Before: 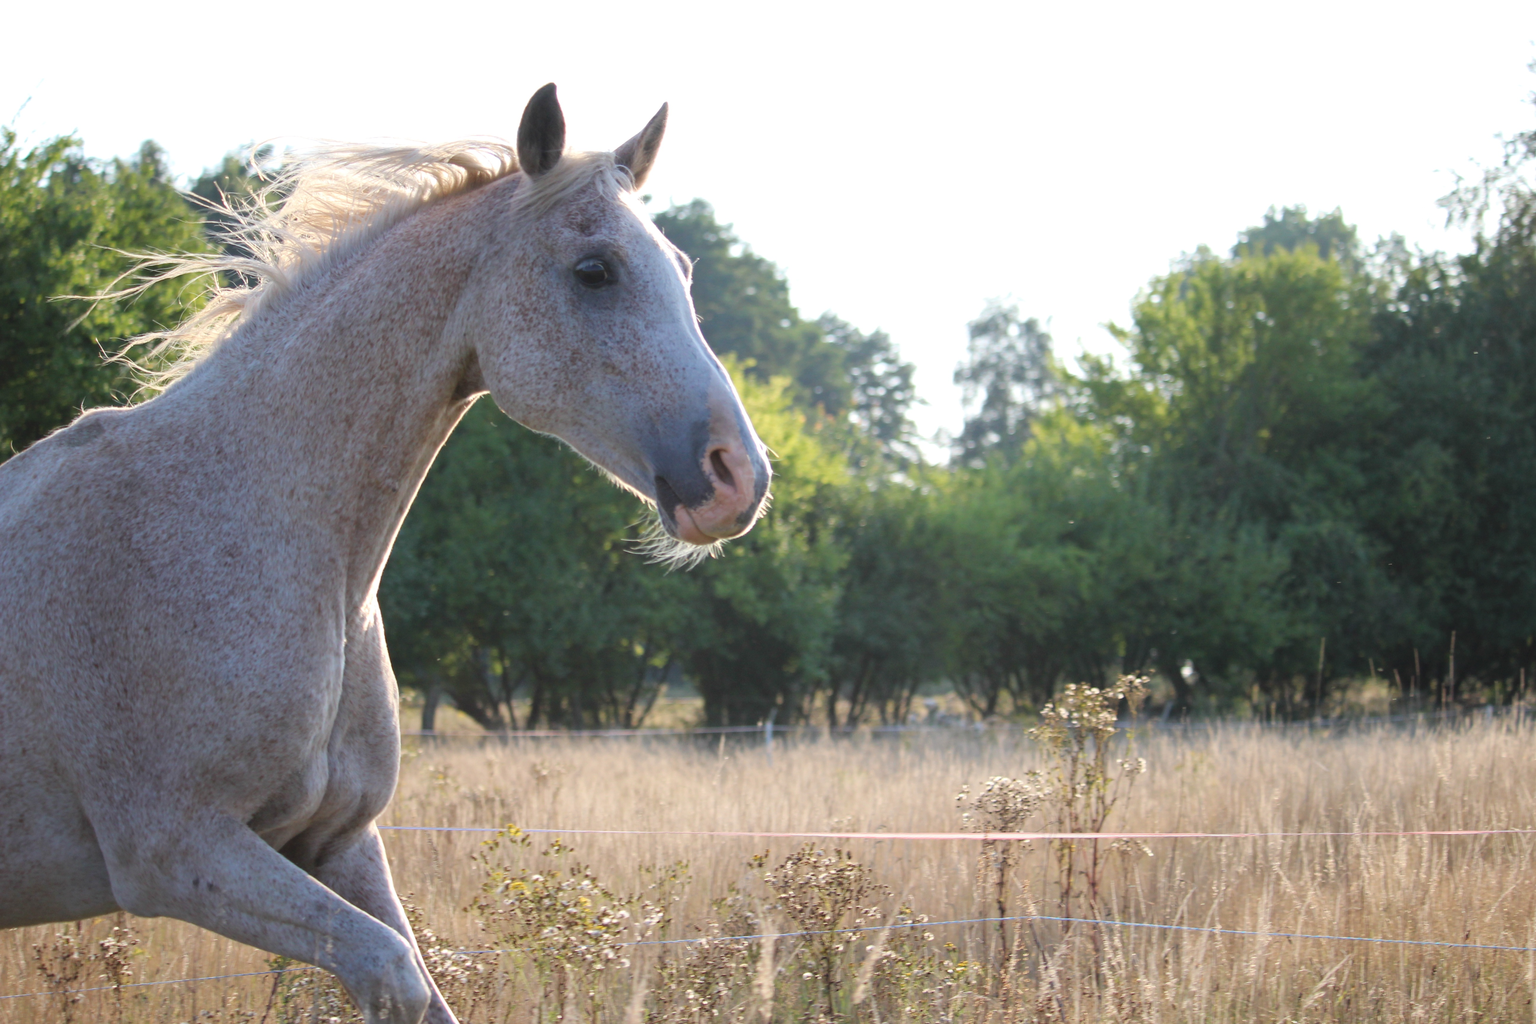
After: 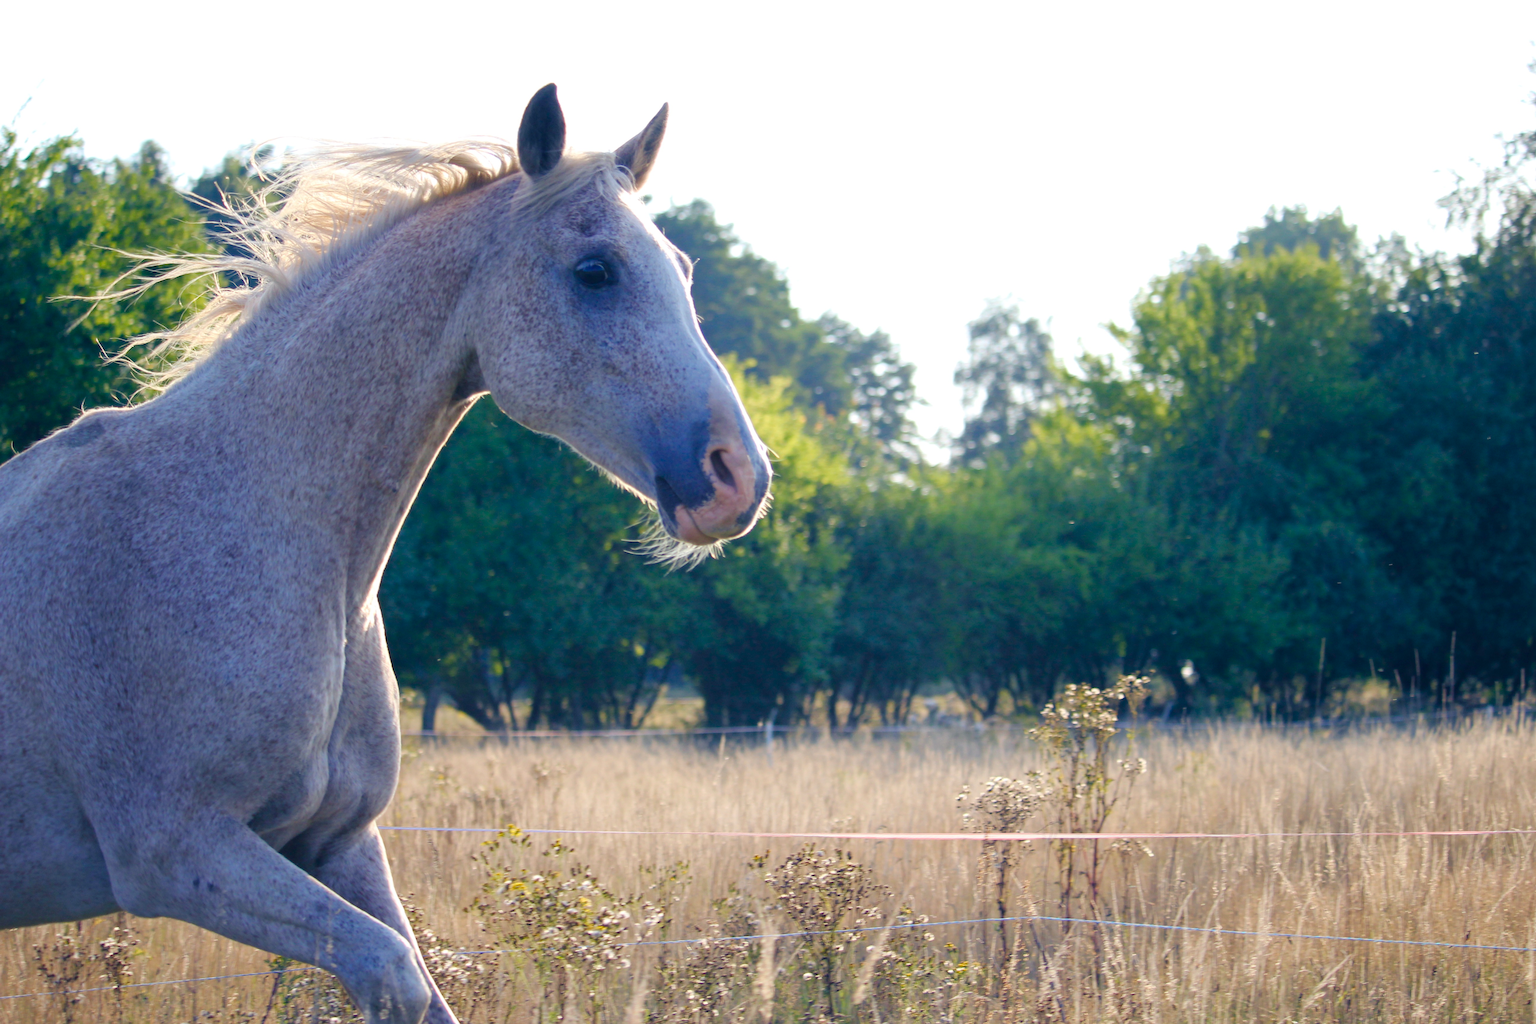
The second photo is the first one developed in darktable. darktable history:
color balance rgb: shadows lift › luminance -41.058%, shadows lift › chroma 14.41%, shadows lift › hue 260.83°, perceptual saturation grading › global saturation 34.931%, perceptual saturation grading › highlights -29.956%, perceptual saturation grading › shadows 35.255%
